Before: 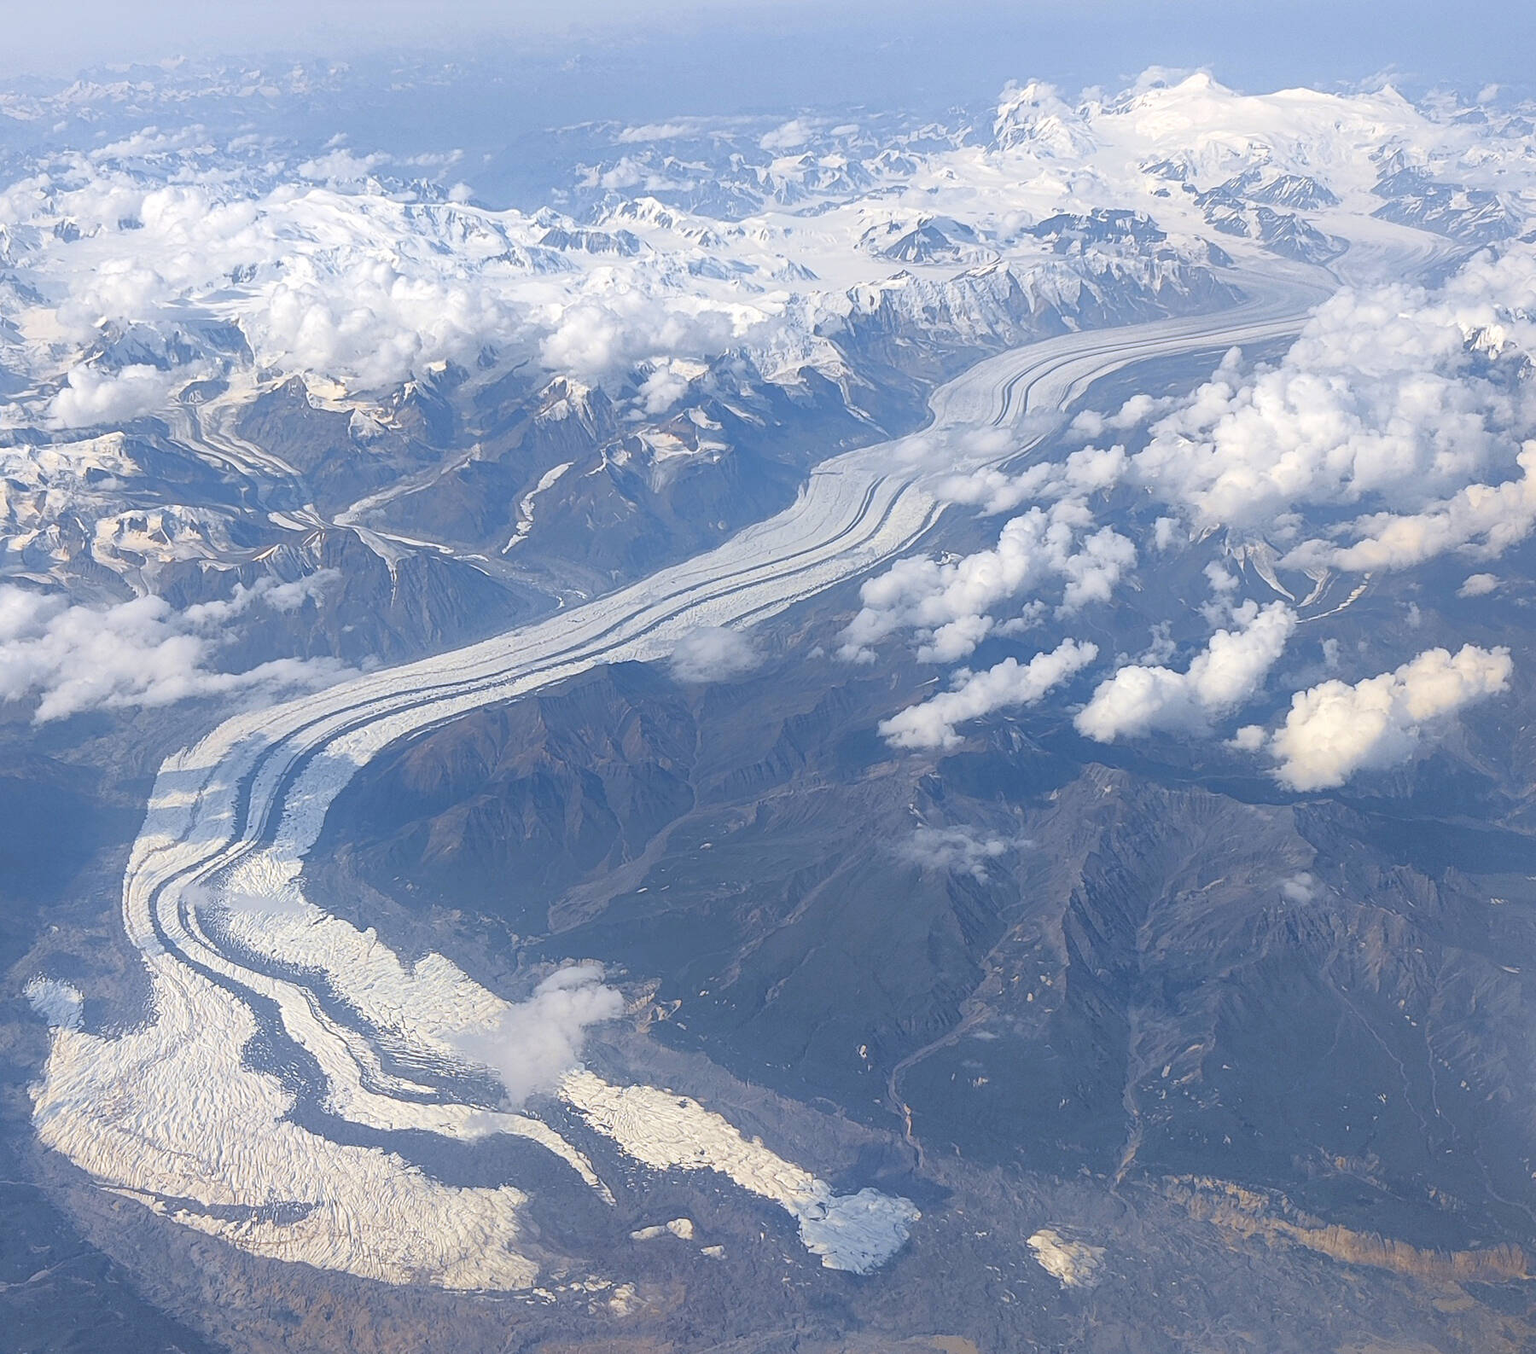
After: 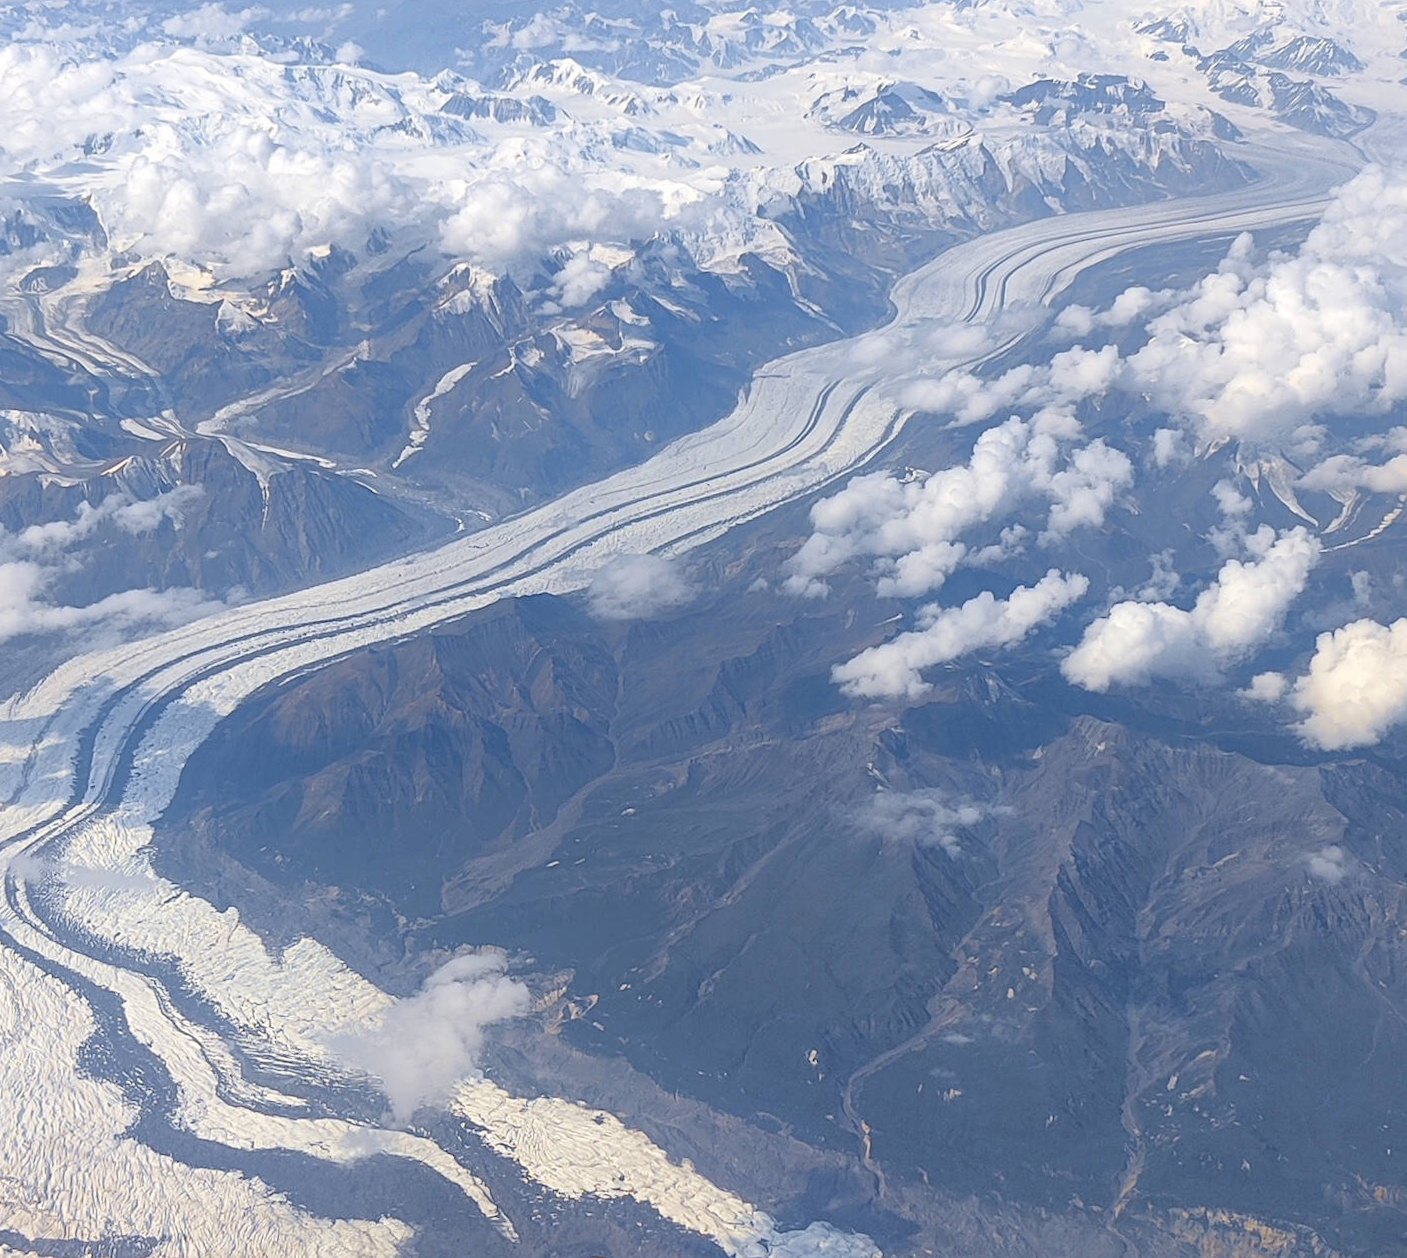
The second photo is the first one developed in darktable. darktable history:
crop and rotate: left 10.071%, top 10.071%, right 10.02%, bottom 10.02%
rotate and perspective: rotation 0.226°, lens shift (vertical) -0.042, crop left 0.023, crop right 0.982, crop top 0.006, crop bottom 0.994
